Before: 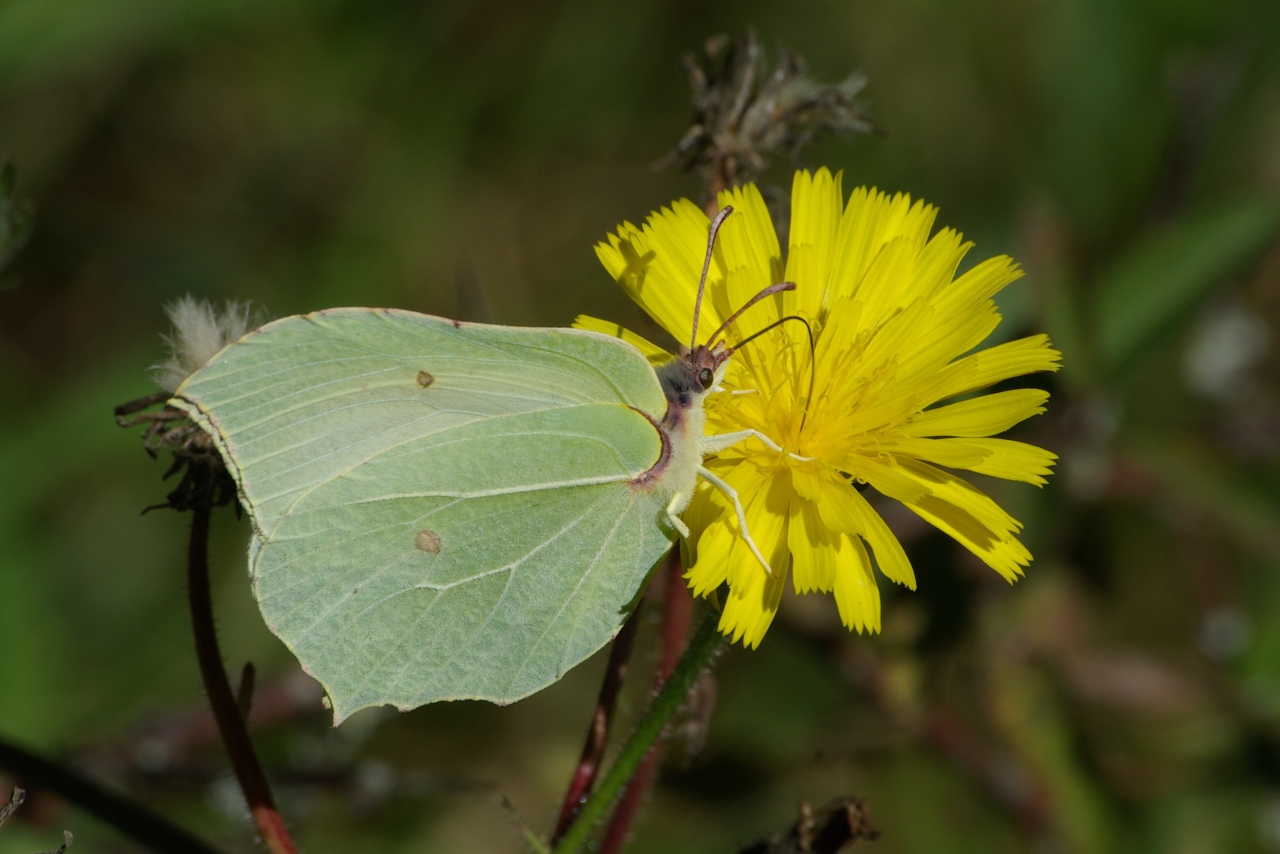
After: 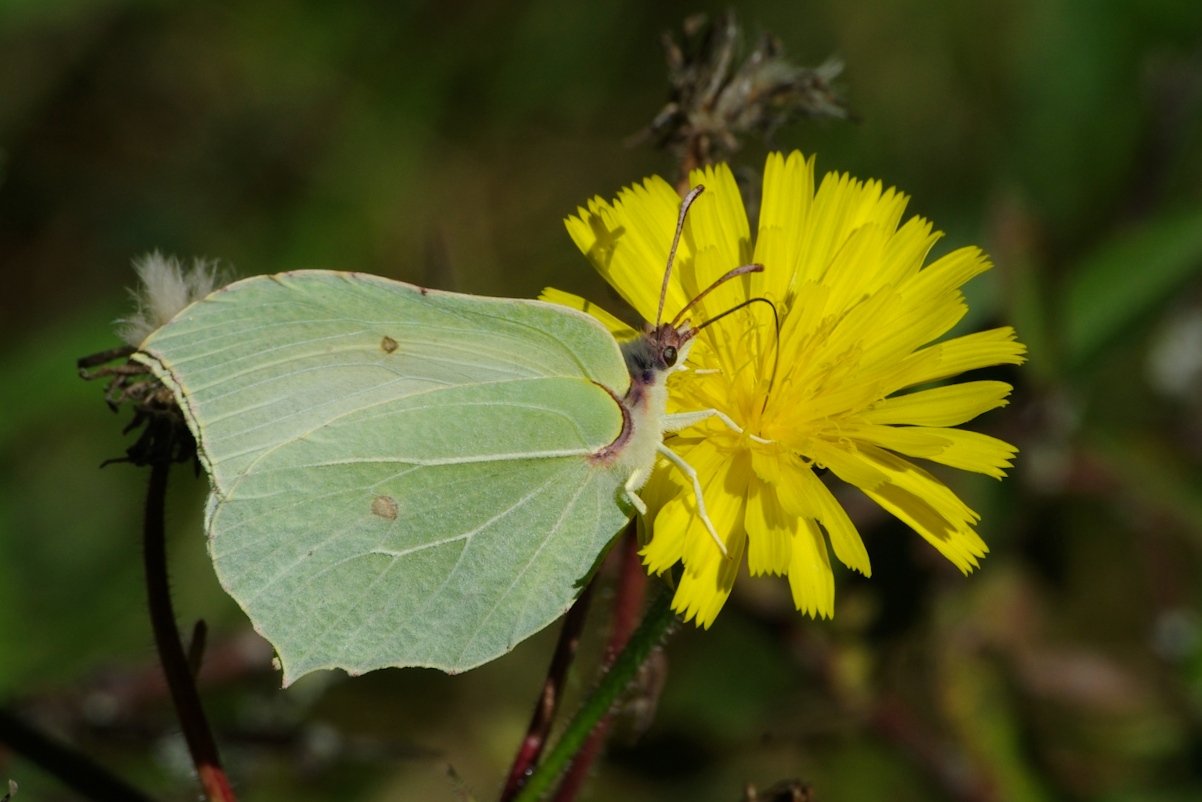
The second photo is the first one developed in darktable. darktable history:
tone curve: curves: ch0 [(0, 0) (0.08, 0.056) (0.4, 0.4) (0.6, 0.612) (0.92, 0.924) (1, 1)], preserve colors none
tone equalizer: edges refinement/feathering 500, mask exposure compensation -1.57 EV, preserve details no
crop and rotate: angle -2.51°
